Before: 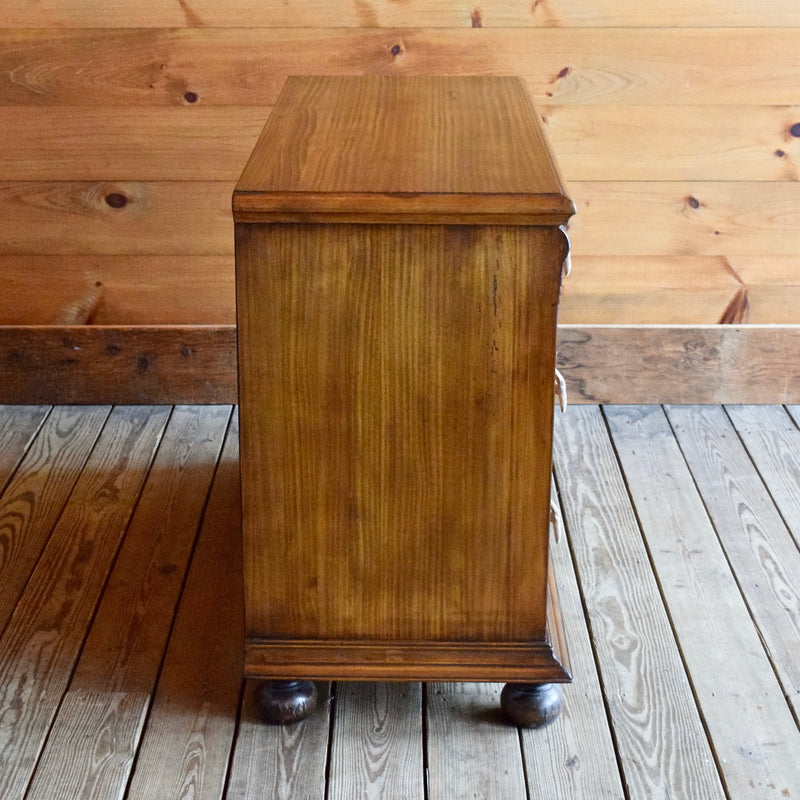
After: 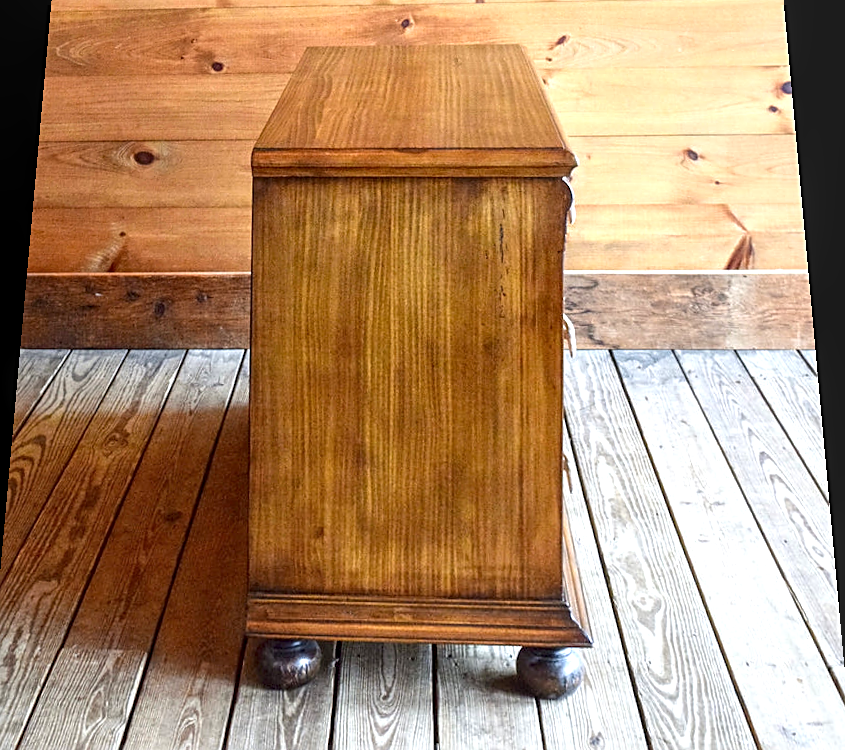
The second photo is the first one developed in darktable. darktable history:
exposure: exposure 0.766 EV, compensate highlight preservation false
crop: left 1.964%, top 3.251%, right 1.122%, bottom 4.933%
sharpen: on, module defaults
local contrast: on, module defaults
rotate and perspective: rotation 0.128°, lens shift (vertical) -0.181, lens shift (horizontal) -0.044, shear 0.001, automatic cropping off
